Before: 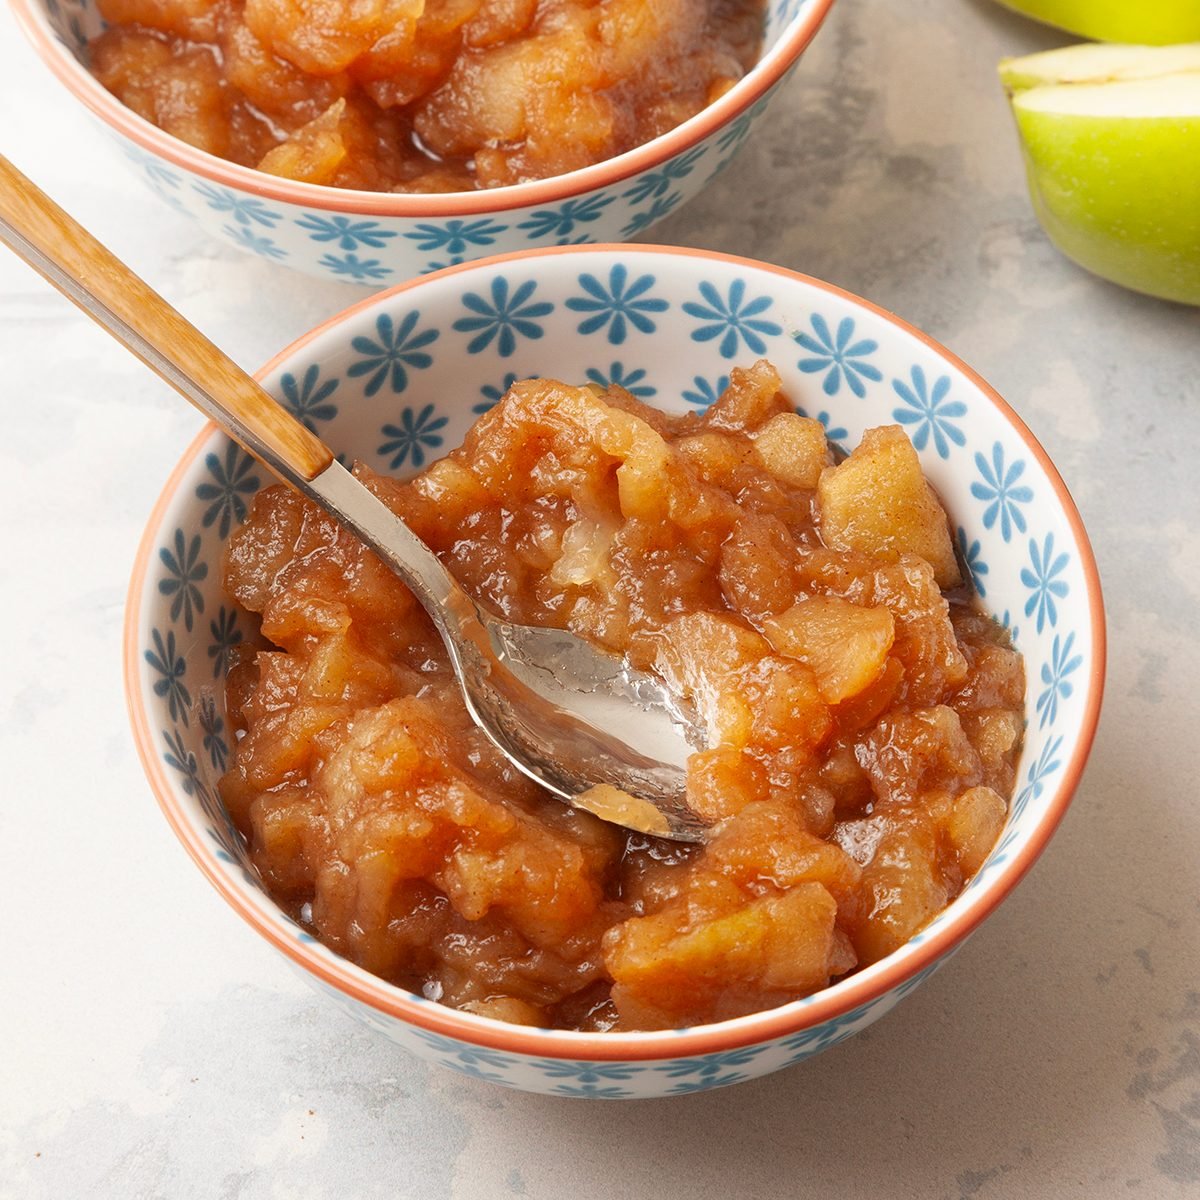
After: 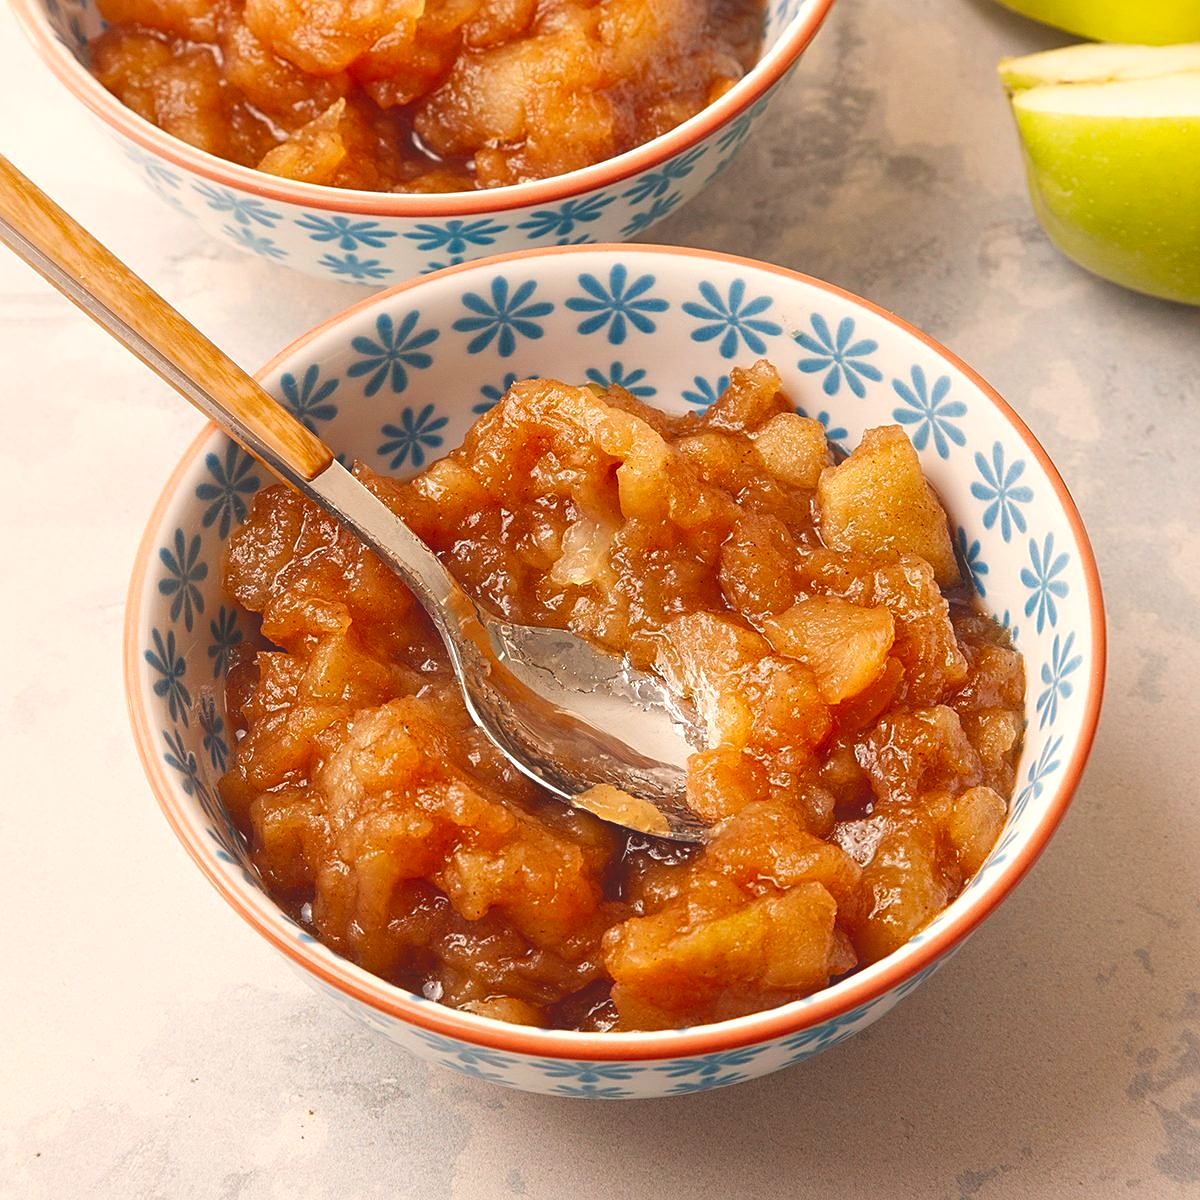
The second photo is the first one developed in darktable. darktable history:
contrast equalizer: octaves 7, y [[0.6 ×6], [0.55 ×6], [0 ×6], [0 ×6], [0 ×6]], mix 0.3
color balance rgb: shadows lift › chroma 2%, shadows lift › hue 247.2°, power › chroma 0.3%, power › hue 25.2°, highlights gain › chroma 3%, highlights gain › hue 60°, global offset › luminance 2%, perceptual saturation grading › global saturation 20%, perceptual saturation grading › highlights -20%, perceptual saturation grading › shadows 30%
sharpen: on, module defaults
